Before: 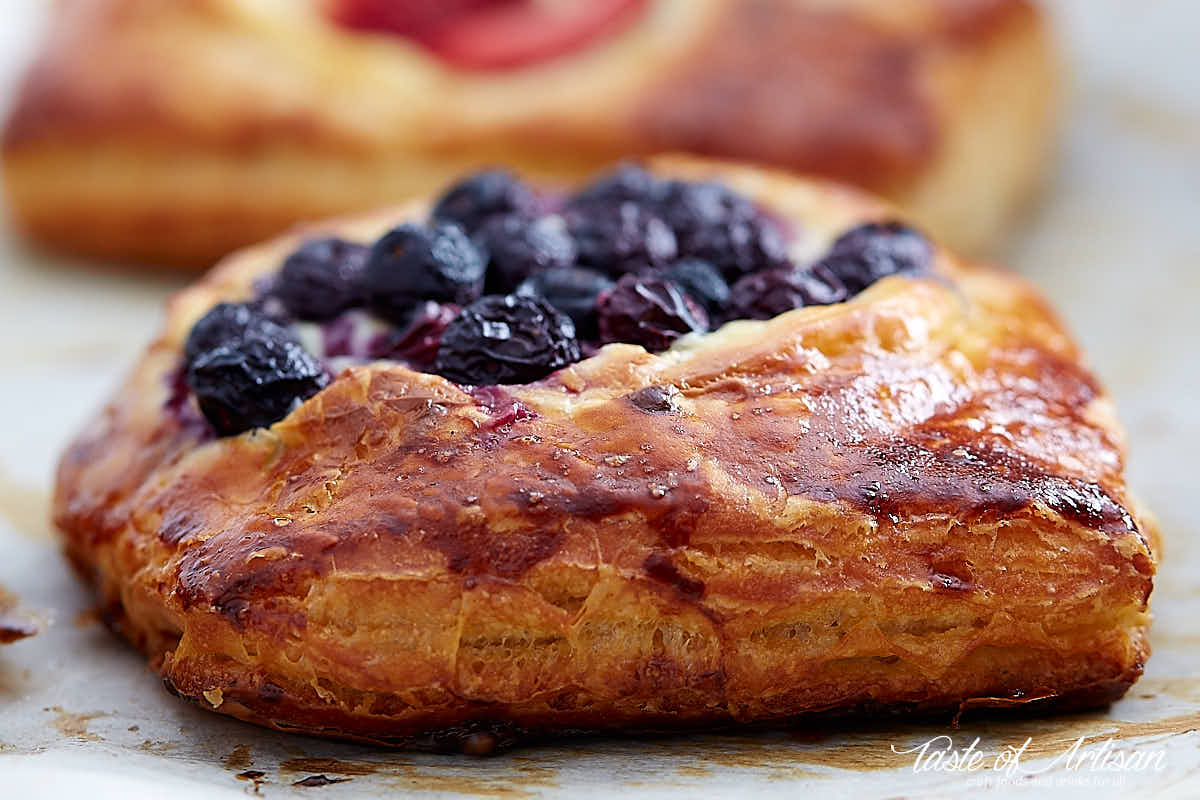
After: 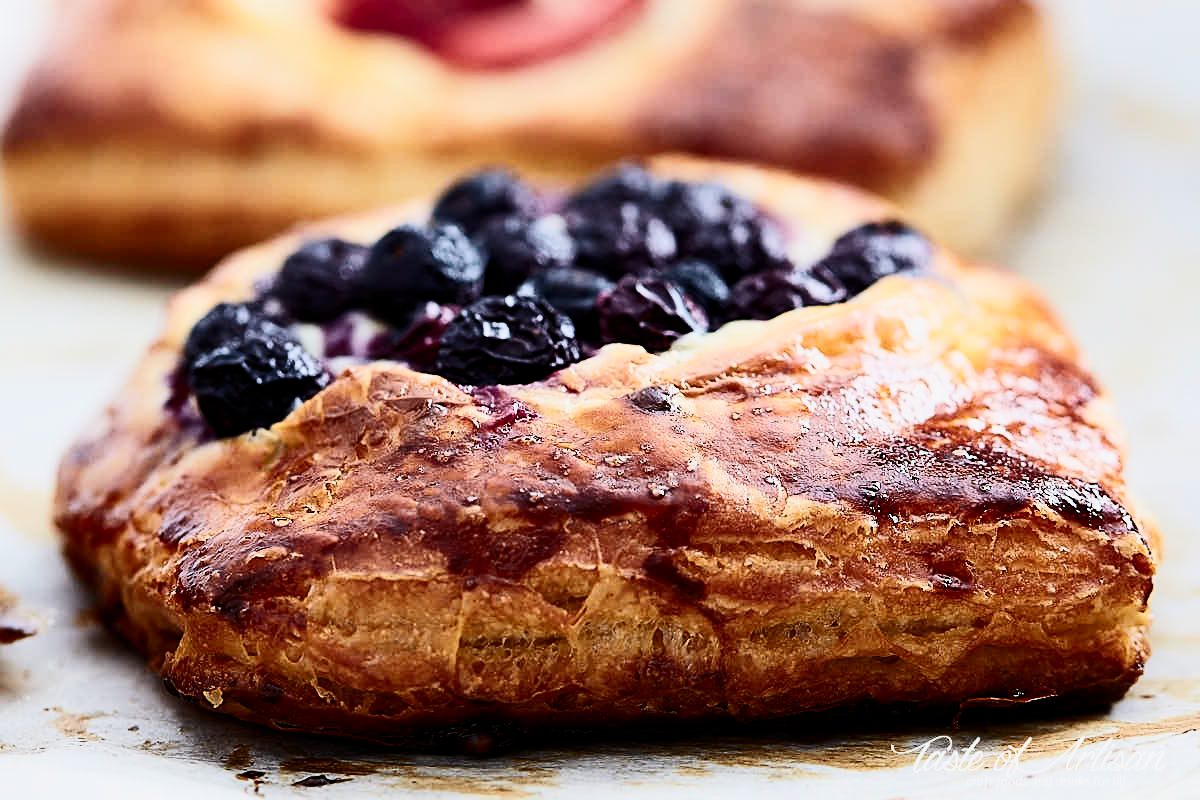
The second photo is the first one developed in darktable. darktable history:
filmic rgb: black relative exposure -7.65 EV, white relative exposure 3.98 EV, hardness 4.02, contrast 1.098, highlights saturation mix -29.24%
contrast brightness saturation: contrast 0.385, brightness 0.102
